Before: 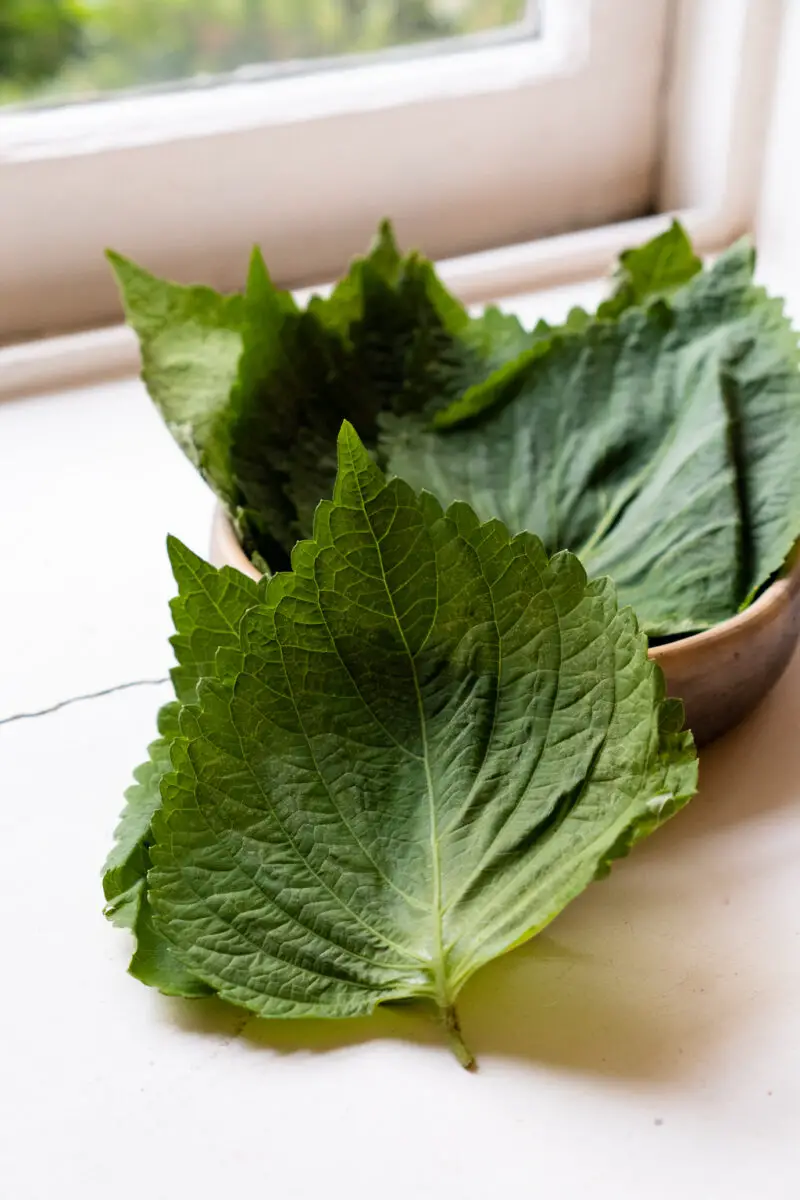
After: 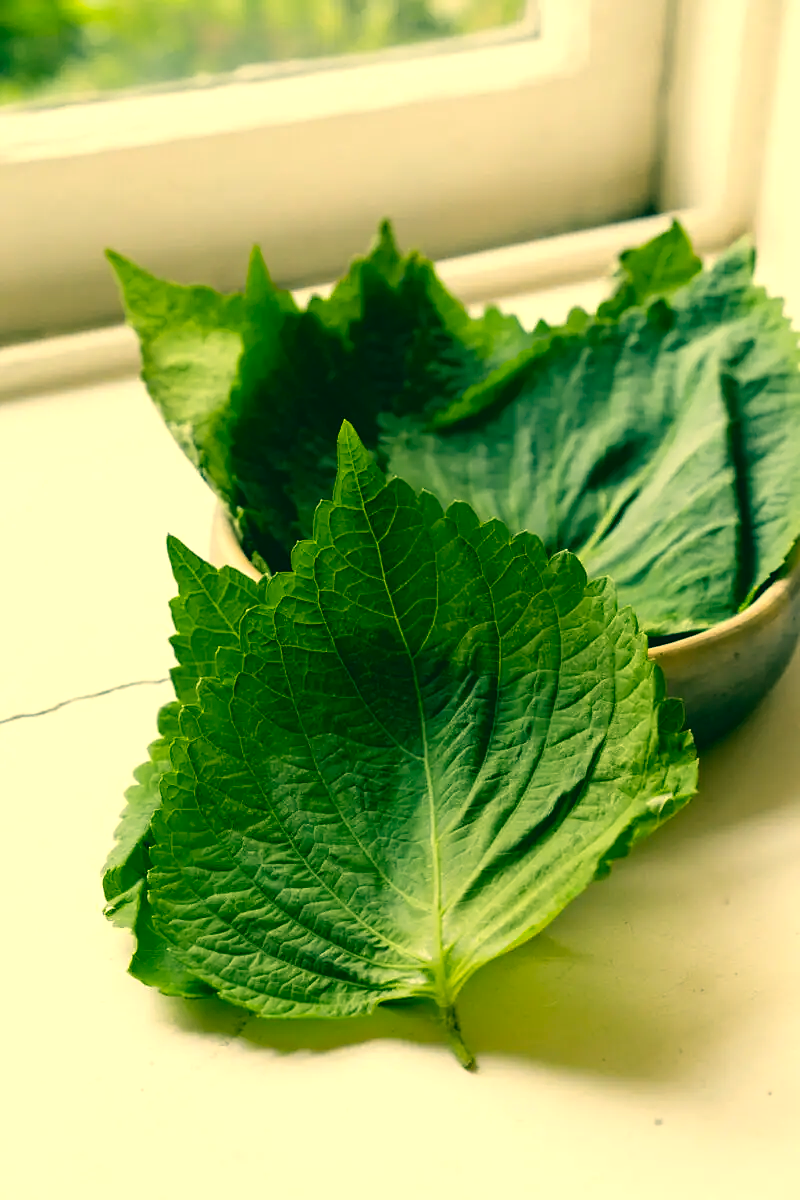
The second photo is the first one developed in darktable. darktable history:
sharpen: radius 1.045
exposure: exposure 0.202 EV, compensate exposure bias true, compensate highlight preservation false
color correction: highlights a* 2.25, highlights b* 34.32, shadows a* -36.83, shadows b* -5.34
